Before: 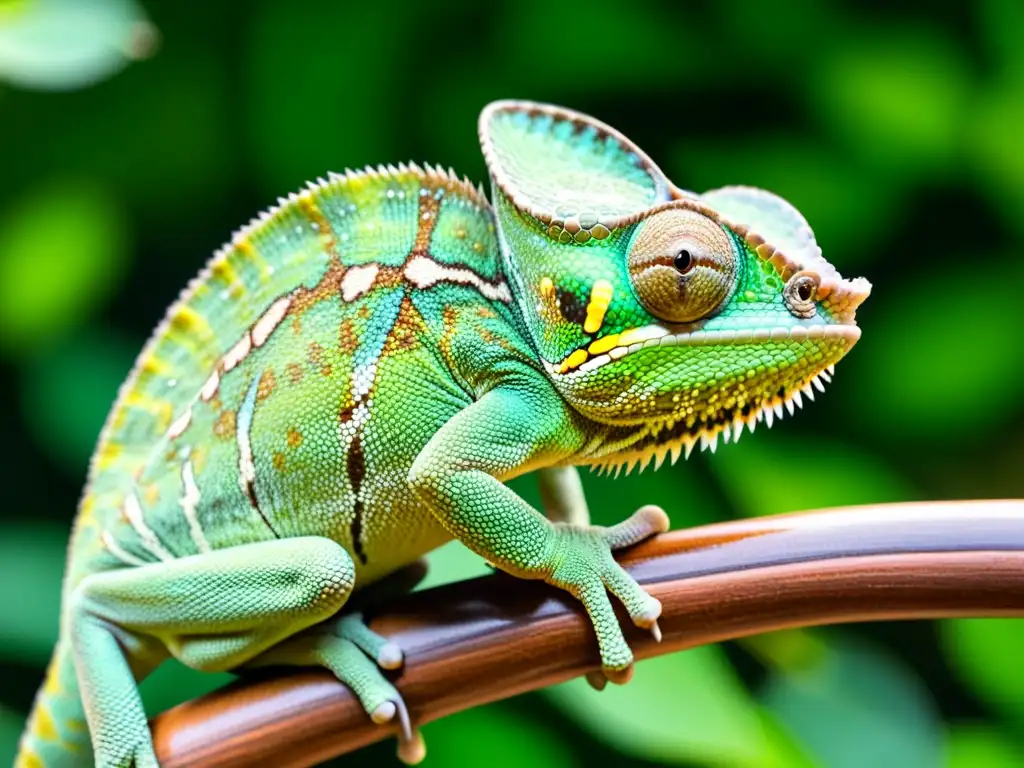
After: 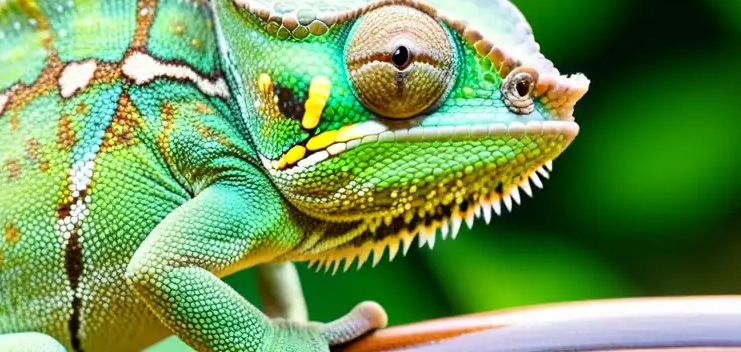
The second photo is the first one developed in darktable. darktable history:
crop and rotate: left 27.552%, top 26.68%, bottom 27.37%
